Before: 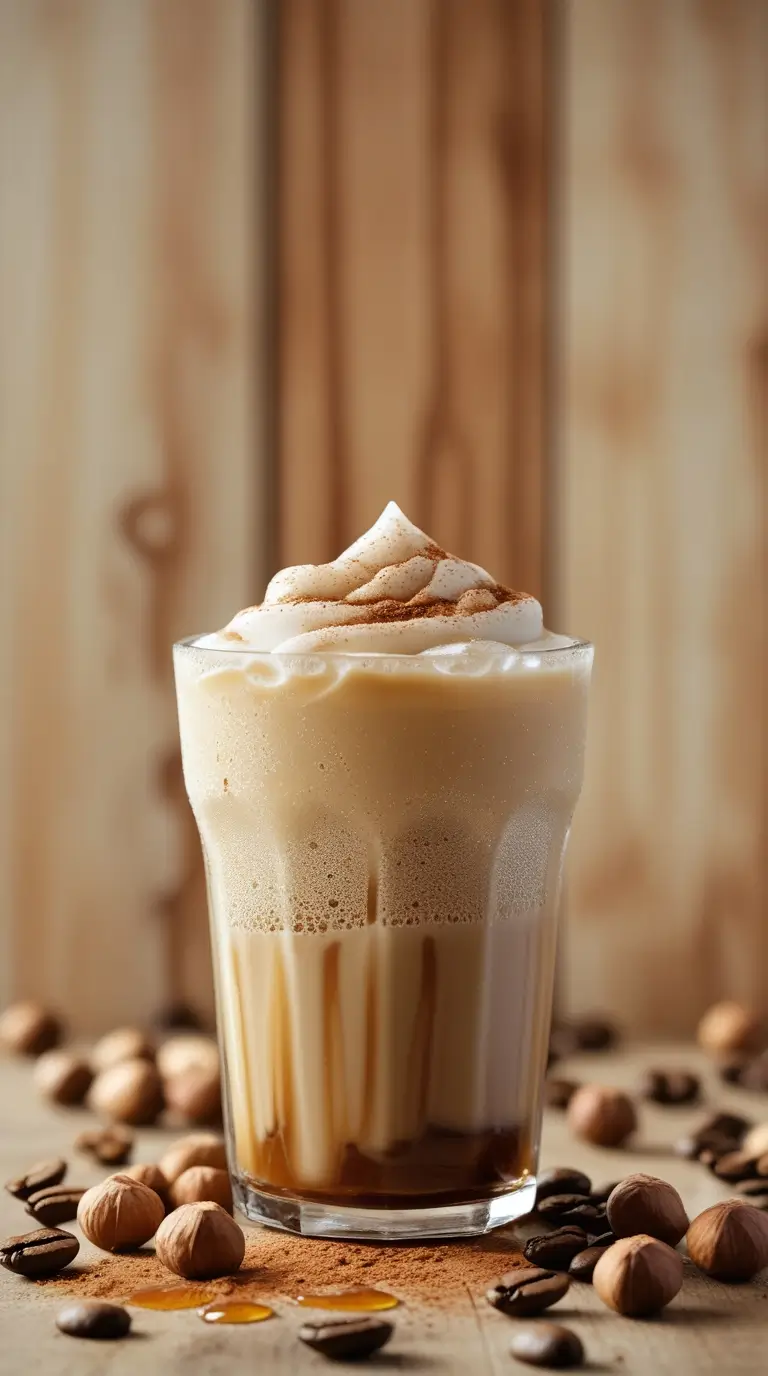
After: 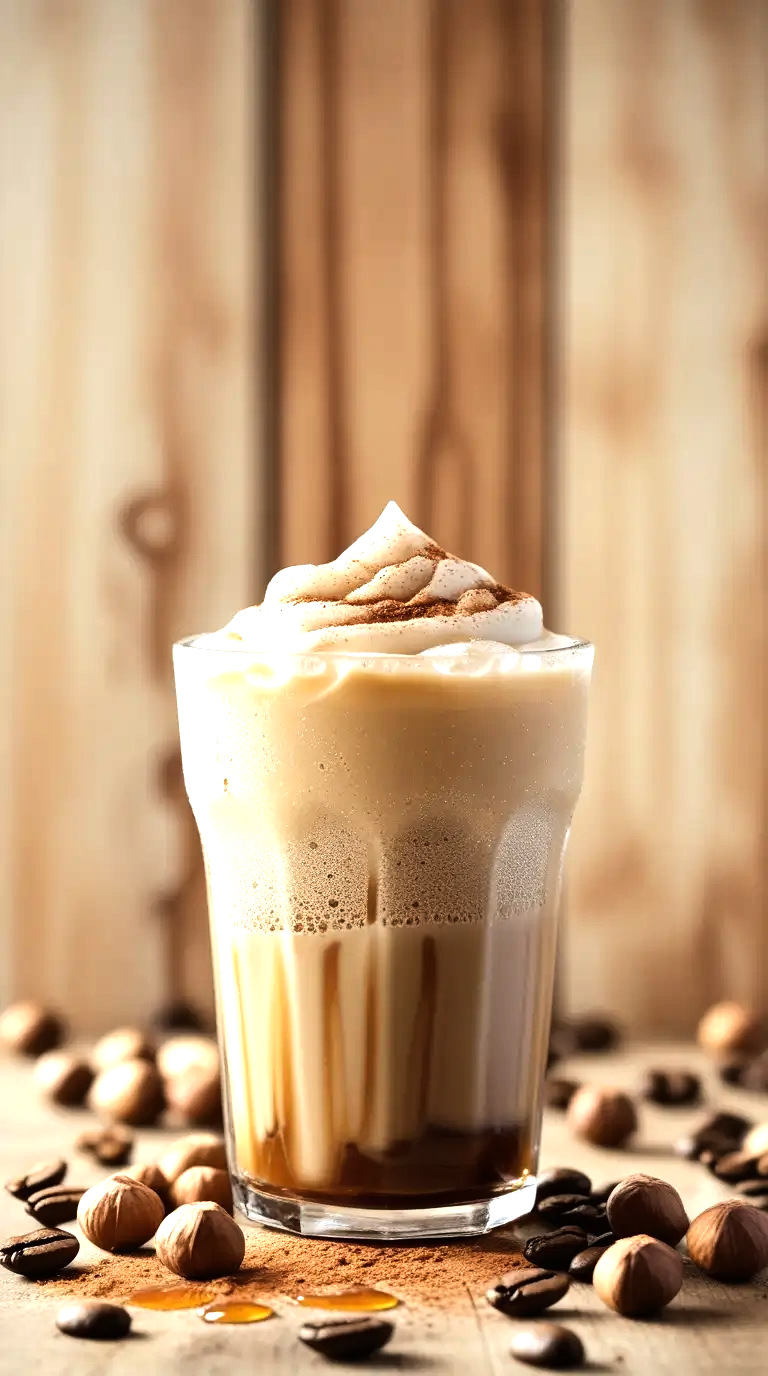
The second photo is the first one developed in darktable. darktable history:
exposure: exposure 0.297 EV, compensate highlight preservation false
tone equalizer: -8 EV -0.764 EV, -7 EV -0.722 EV, -6 EV -0.628 EV, -5 EV -0.379 EV, -3 EV 0.393 EV, -2 EV 0.6 EV, -1 EV 0.688 EV, +0 EV 0.776 EV, edges refinement/feathering 500, mask exposure compensation -1.57 EV, preserve details no
